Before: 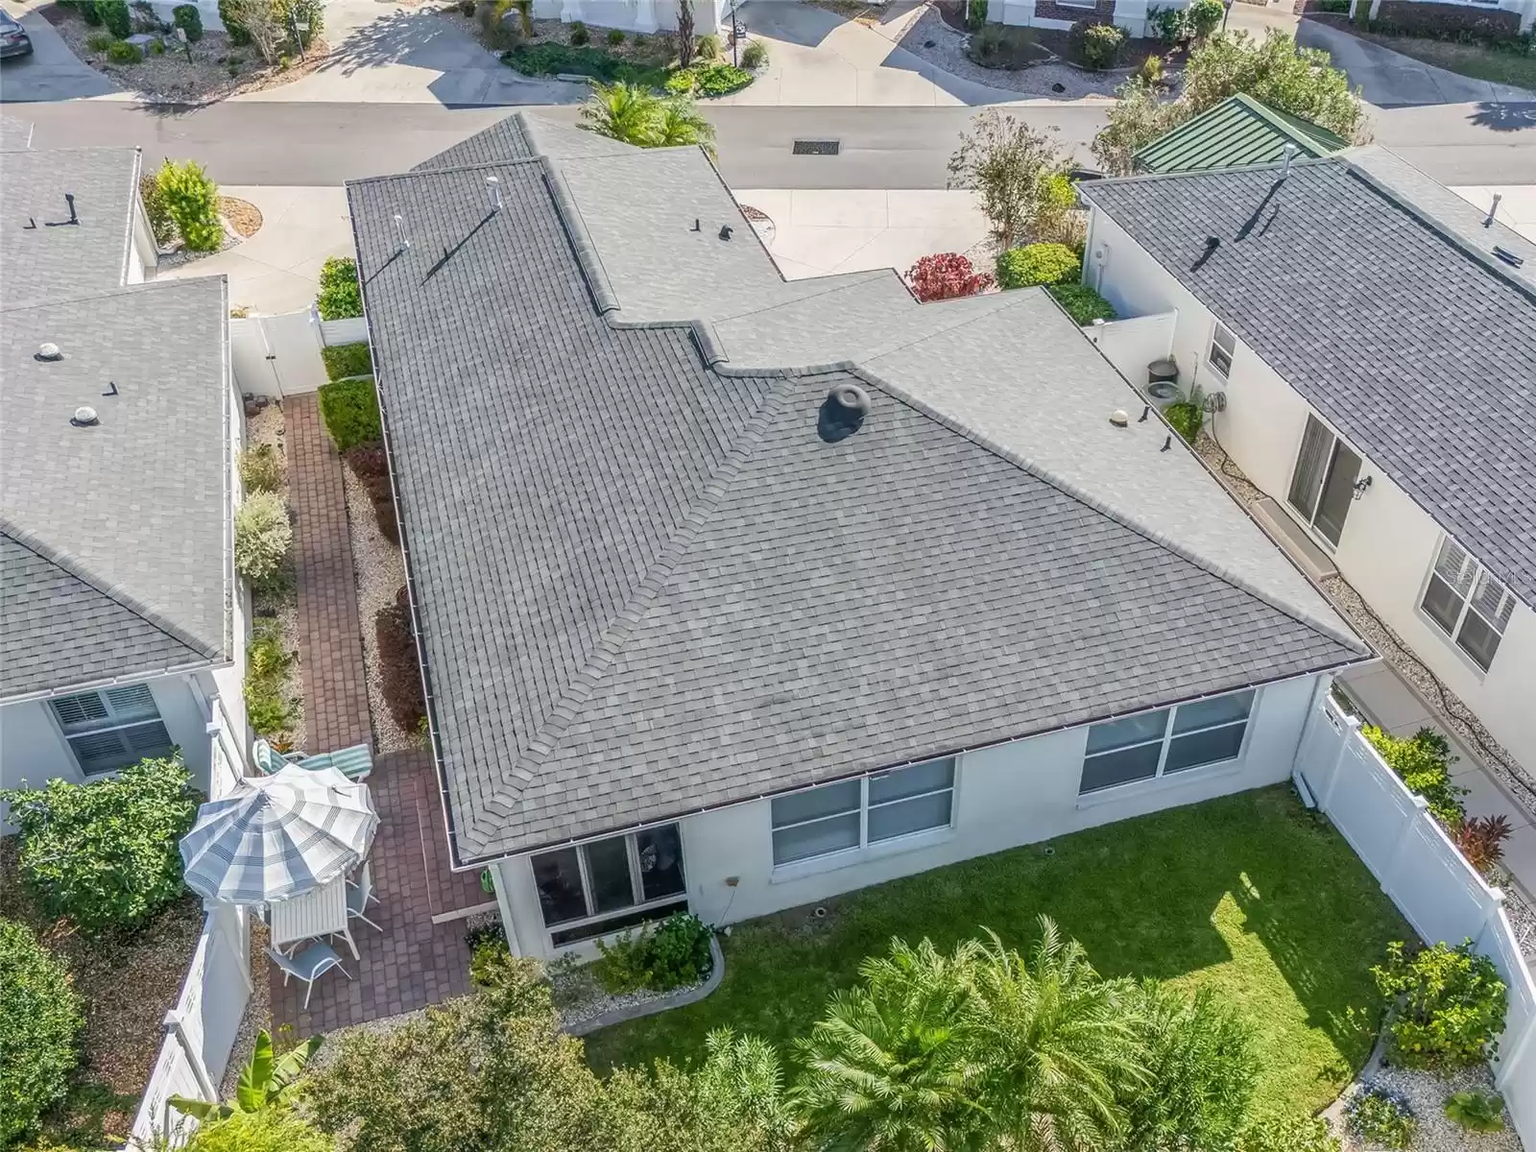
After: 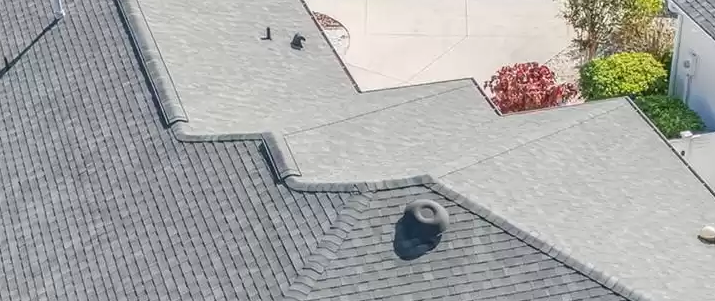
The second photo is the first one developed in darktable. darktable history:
crop: left 28.64%, top 16.832%, right 26.637%, bottom 58.055%
tone equalizer: on, module defaults
